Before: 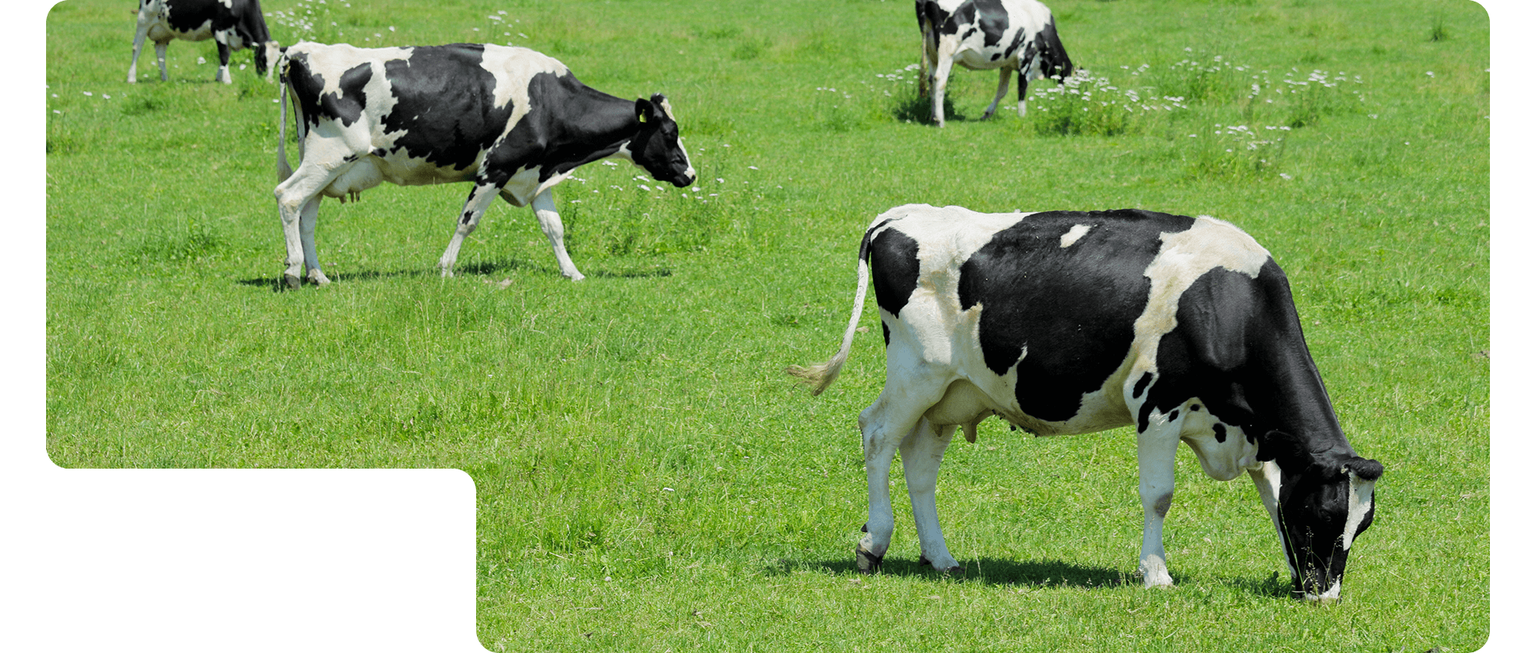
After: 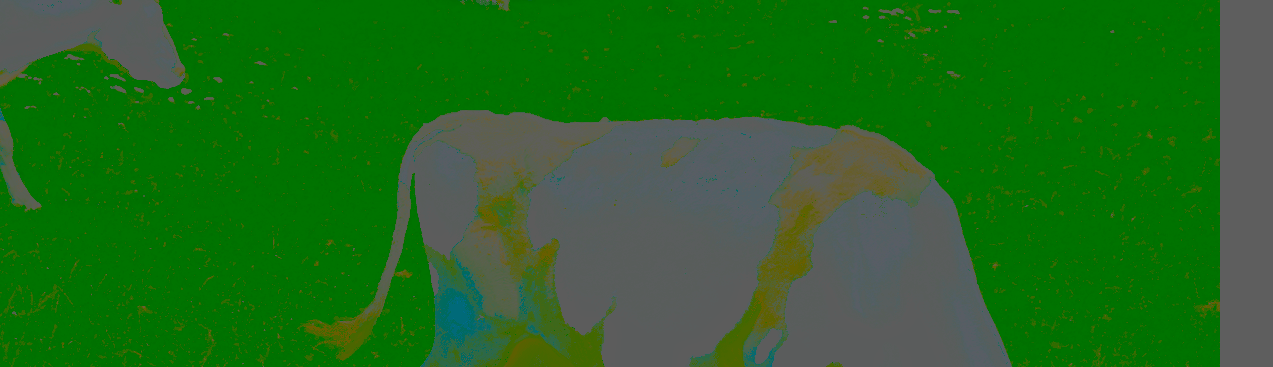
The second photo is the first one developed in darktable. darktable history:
haze removal: compatibility mode true, adaptive false
color balance rgb: linear chroma grading › global chroma 15%, perceptual saturation grading › global saturation 30%
crop: left 36.005%, top 18.293%, right 0.31%, bottom 38.444%
contrast brightness saturation: contrast -0.99, brightness -0.17, saturation 0.75
